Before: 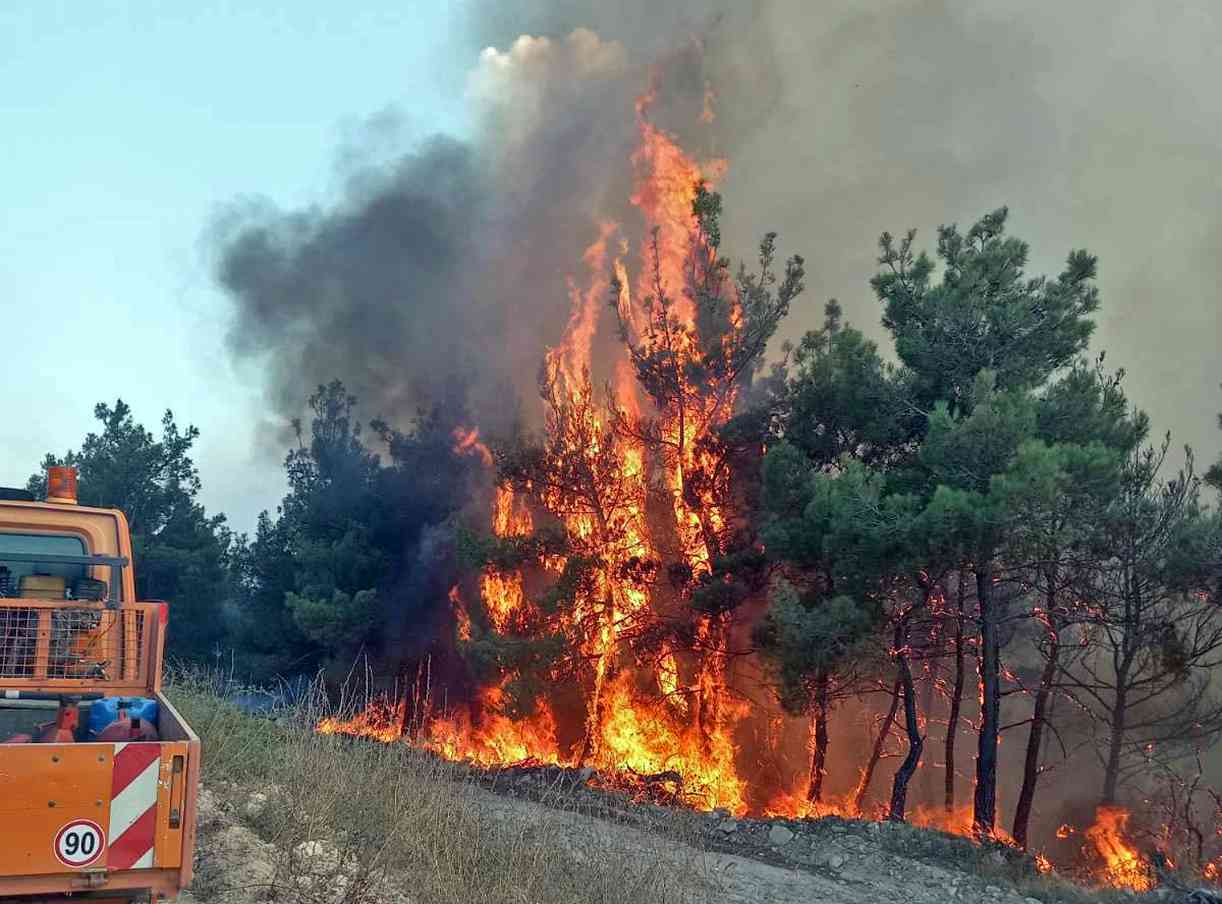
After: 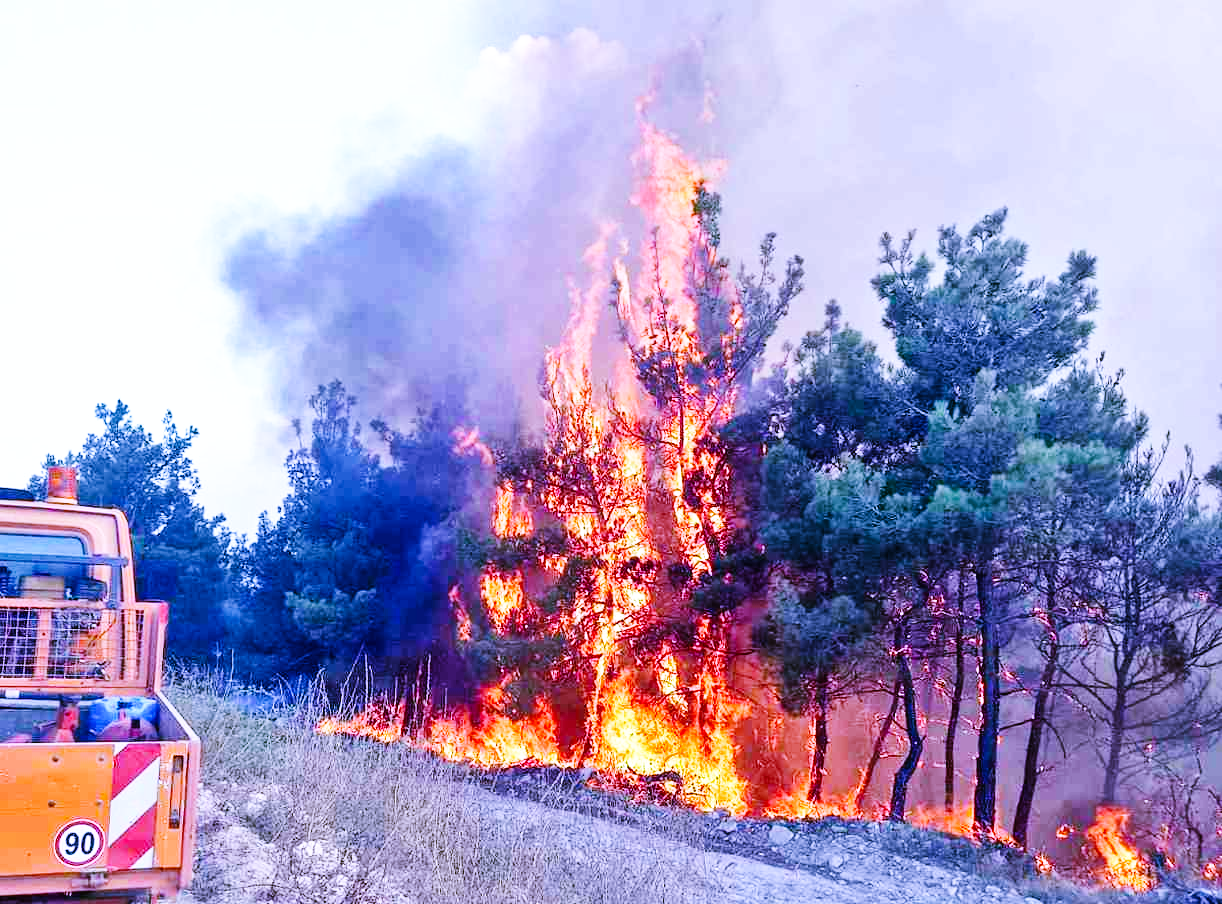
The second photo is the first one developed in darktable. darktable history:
base curve: curves: ch0 [(0, 0.003) (0.001, 0.002) (0.006, 0.004) (0.02, 0.022) (0.048, 0.086) (0.094, 0.234) (0.162, 0.431) (0.258, 0.629) (0.385, 0.8) (0.548, 0.918) (0.751, 0.988) (1, 1)], preserve colors none
color calibration: x 0.334, y 0.349, temperature 5426 K
white balance: red 0.98, blue 1.61
